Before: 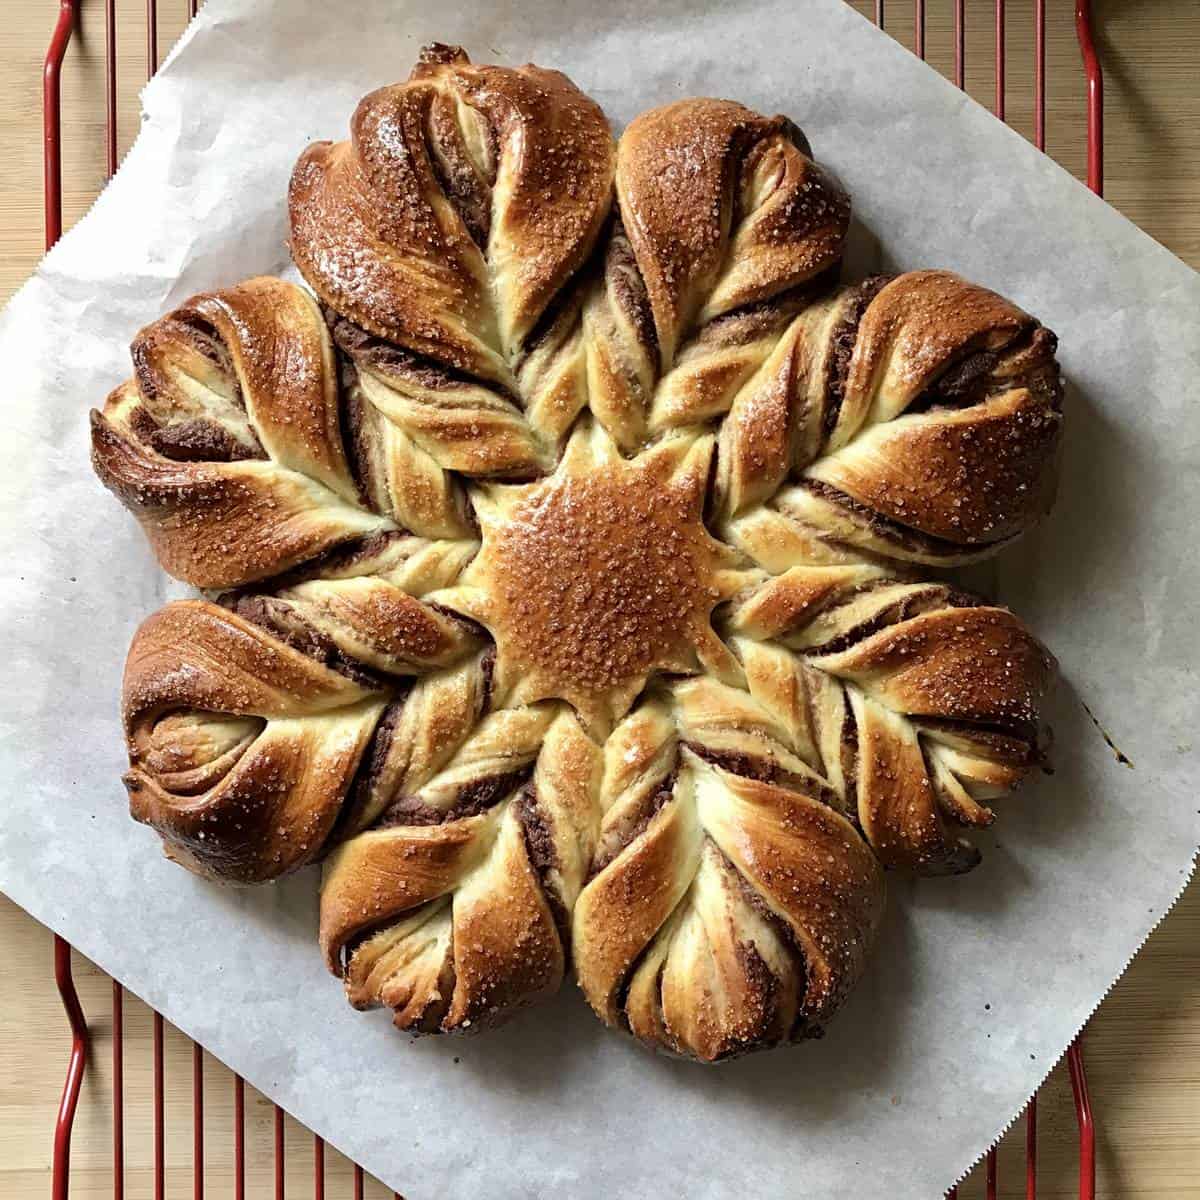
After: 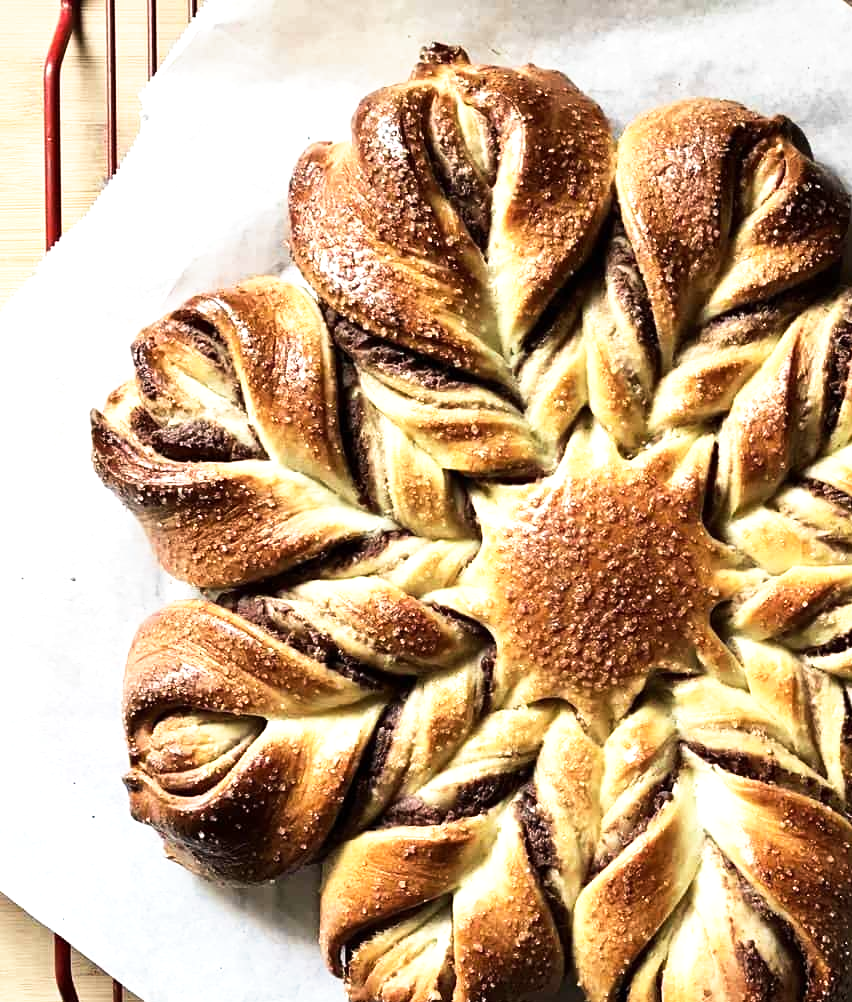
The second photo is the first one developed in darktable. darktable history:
tone equalizer: -8 EV -0.767 EV, -7 EV -0.715 EV, -6 EV -0.582 EV, -5 EV -0.419 EV, -3 EV 0.386 EV, -2 EV 0.6 EV, -1 EV 0.684 EV, +0 EV 0.771 EV, edges refinement/feathering 500, mask exposure compensation -1.57 EV, preserve details no
crop: right 28.997%, bottom 16.472%
base curve: curves: ch0 [(0, 0) (0.688, 0.865) (1, 1)], exposure shift 0.01, preserve colors none
